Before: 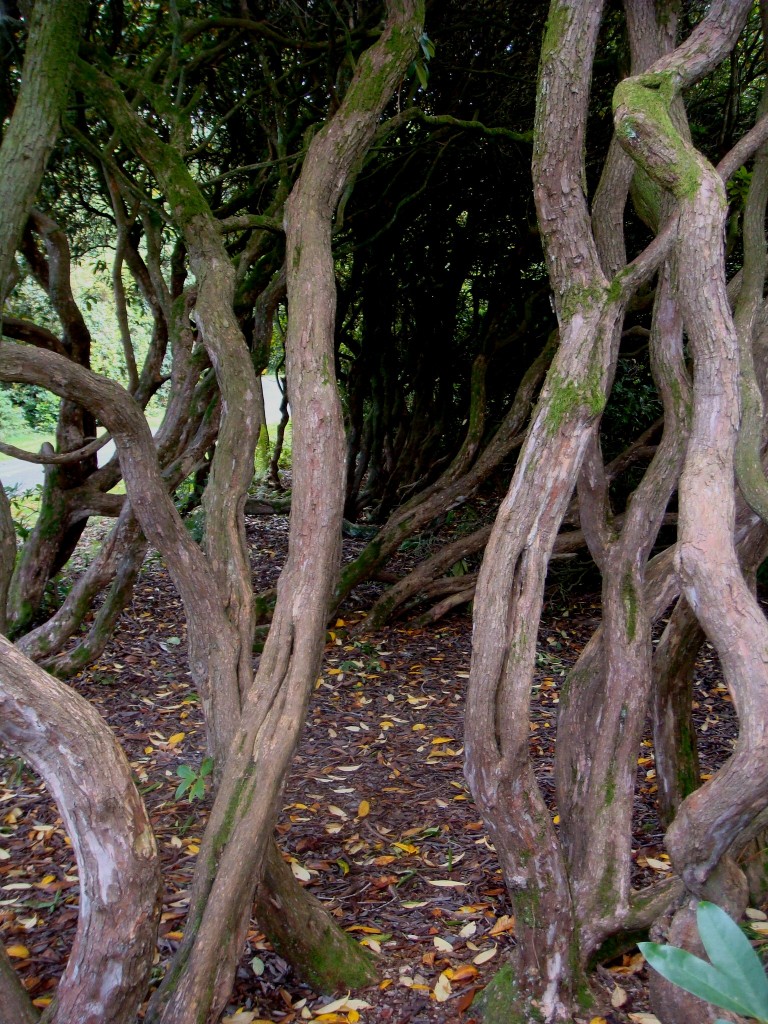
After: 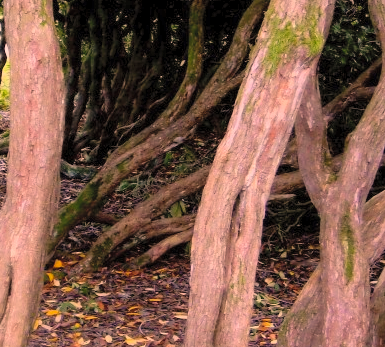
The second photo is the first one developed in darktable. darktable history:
contrast brightness saturation: contrast 0.097, brightness 0.301, saturation 0.136
color correction: highlights a* 22.57, highlights b* 21.53
crop: left 36.776%, top 35.088%, right 13.018%, bottom 31.013%
